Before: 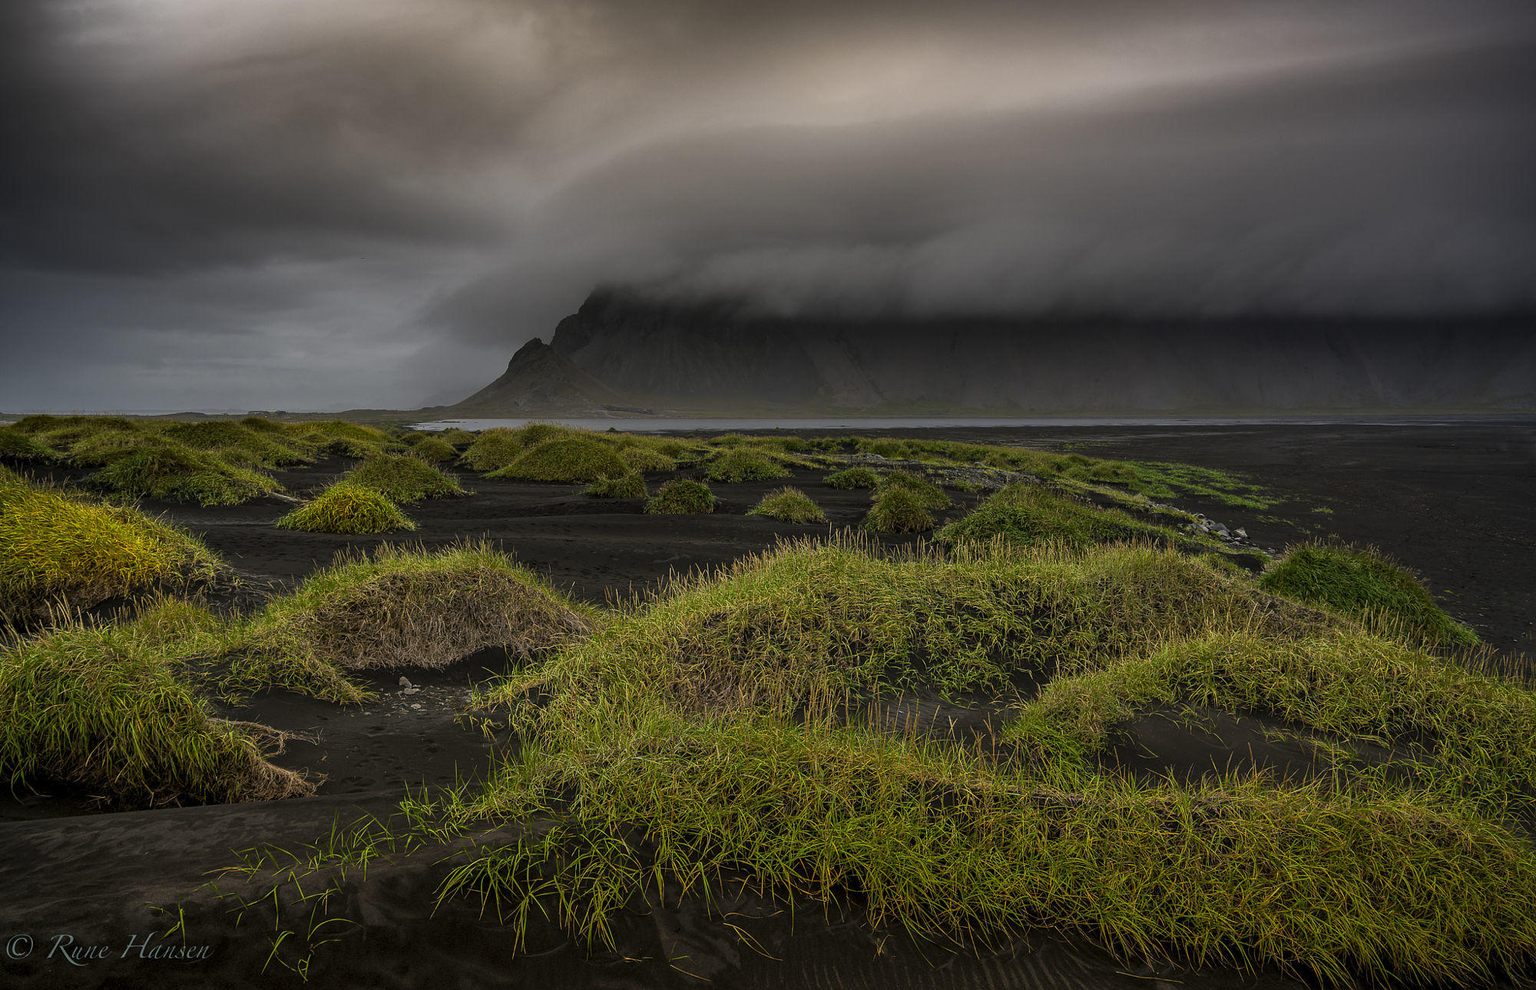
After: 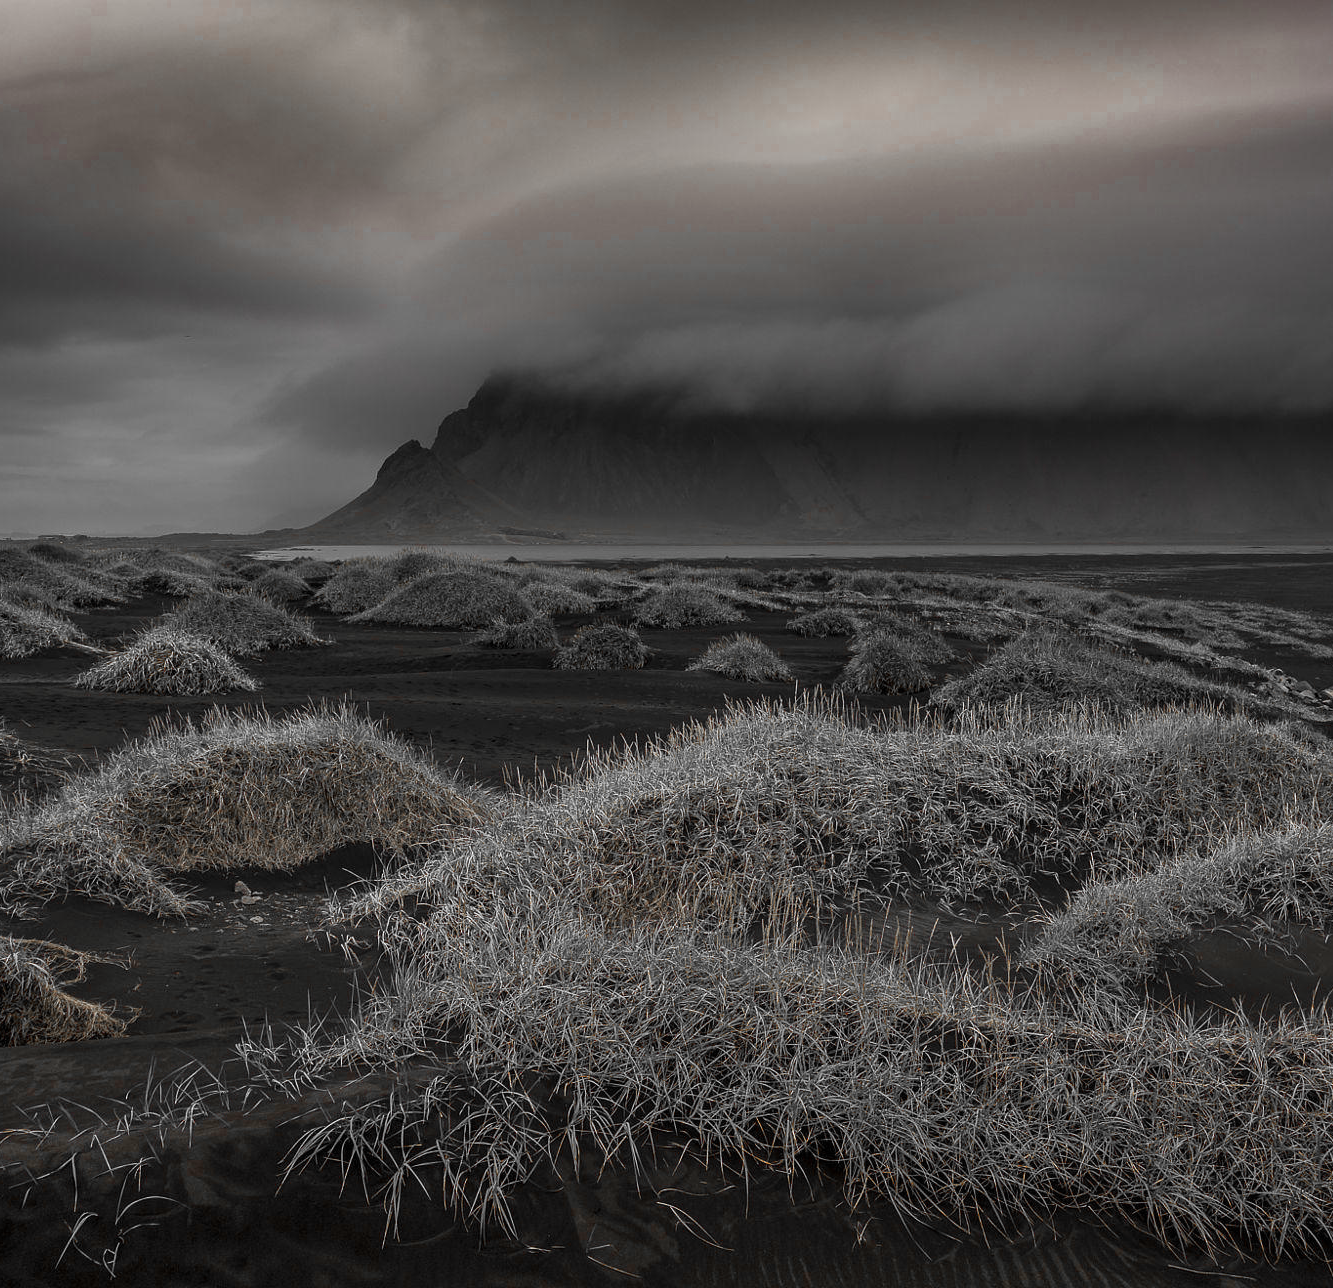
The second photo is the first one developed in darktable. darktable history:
color zones: curves: ch0 [(0, 0.497) (0.096, 0.361) (0.221, 0.538) (0.429, 0.5) (0.571, 0.5) (0.714, 0.5) (0.857, 0.5) (1, 0.497)]; ch1 [(0, 0.5) (0.143, 0.5) (0.257, -0.002) (0.429, 0.04) (0.571, -0.001) (0.714, -0.015) (0.857, 0.024) (1, 0.5)]
crop and rotate: left 14.292%, right 19.041%
